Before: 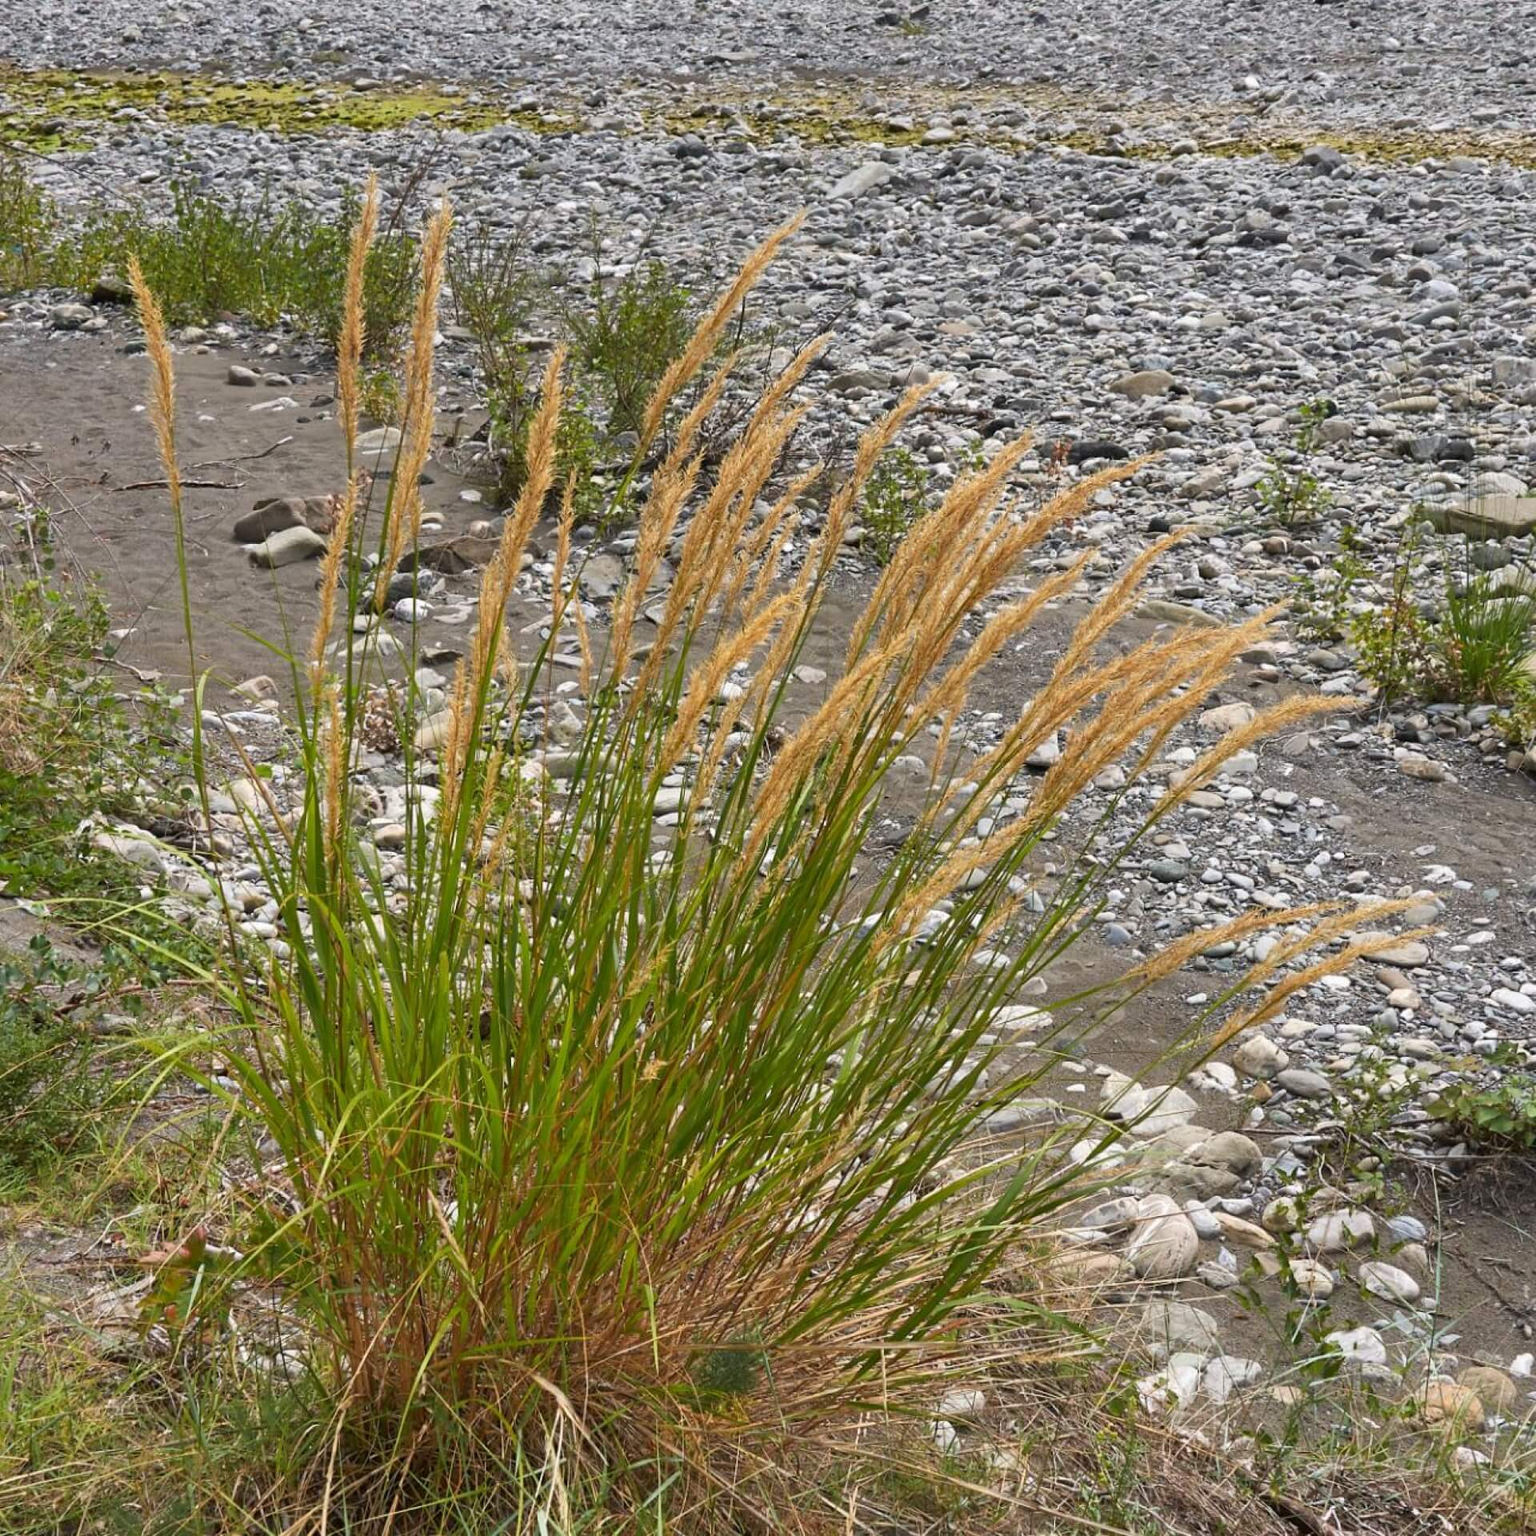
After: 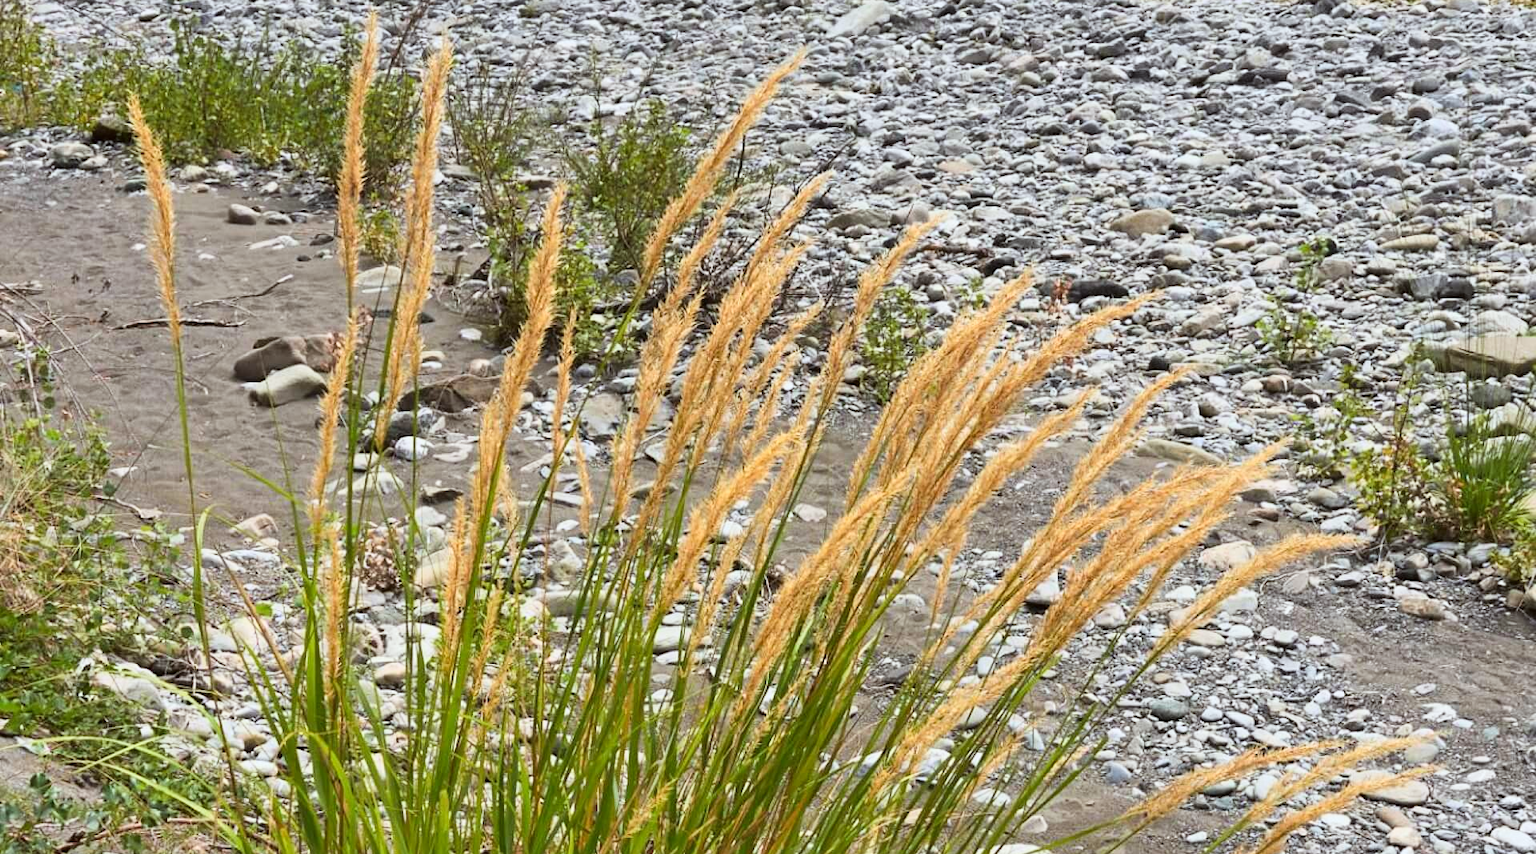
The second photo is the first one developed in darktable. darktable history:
crop and rotate: top 10.561%, bottom 33.783%
tone curve: curves: ch0 [(0, 0) (0.131, 0.116) (0.316, 0.345) (0.501, 0.584) (0.629, 0.732) (0.812, 0.888) (1, 0.974)]; ch1 [(0, 0) (0.366, 0.367) (0.475, 0.453) (0.494, 0.497) (0.504, 0.503) (0.553, 0.584) (1, 1)]; ch2 [(0, 0) (0.333, 0.346) (0.375, 0.375) (0.424, 0.43) (0.476, 0.492) (0.502, 0.501) (0.533, 0.556) (0.566, 0.599) (0.614, 0.653) (1, 1)], color space Lab, linked channels, preserve colors none
color correction: highlights a* -2.82, highlights b* -2.71, shadows a* 2.38, shadows b* 2.83
color zones: curves: ch0 [(0.018, 0.548) (0.197, 0.654) (0.425, 0.447) (0.605, 0.658) (0.732, 0.579)]; ch1 [(0.105, 0.531) (0.224, 0.531) (0.386, 0.39) (0.618, 0.456) (0.732, 0.456) (0.956, 0.421)]; ch2 [(0.039, 0.583) (0.215, 0.465) (0.399, 0.544) (0.465, 0.548) (0.614, 0.447) (0.724, 0.43) (0.882, 0.623) (0.956, 0.632)], mix -94.38%
